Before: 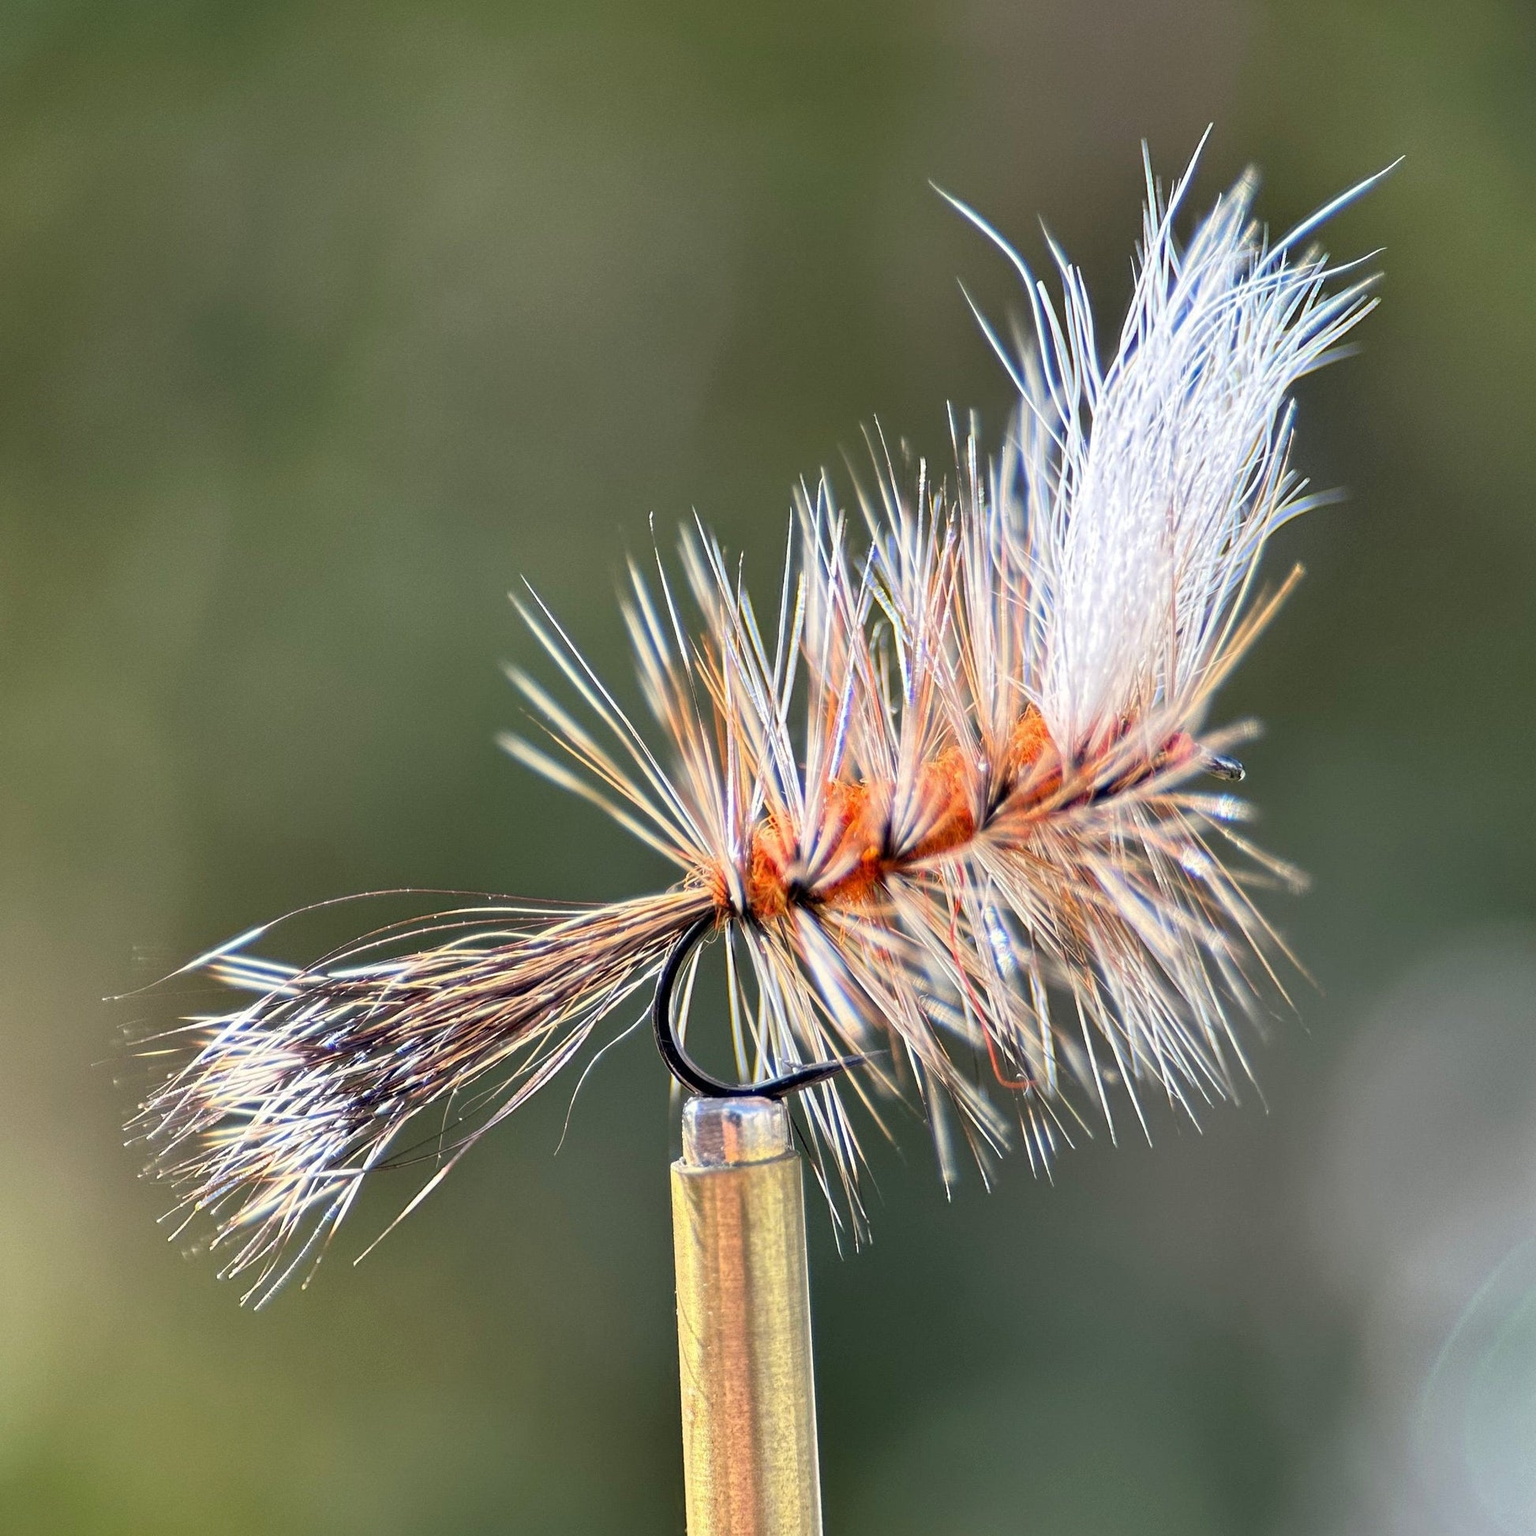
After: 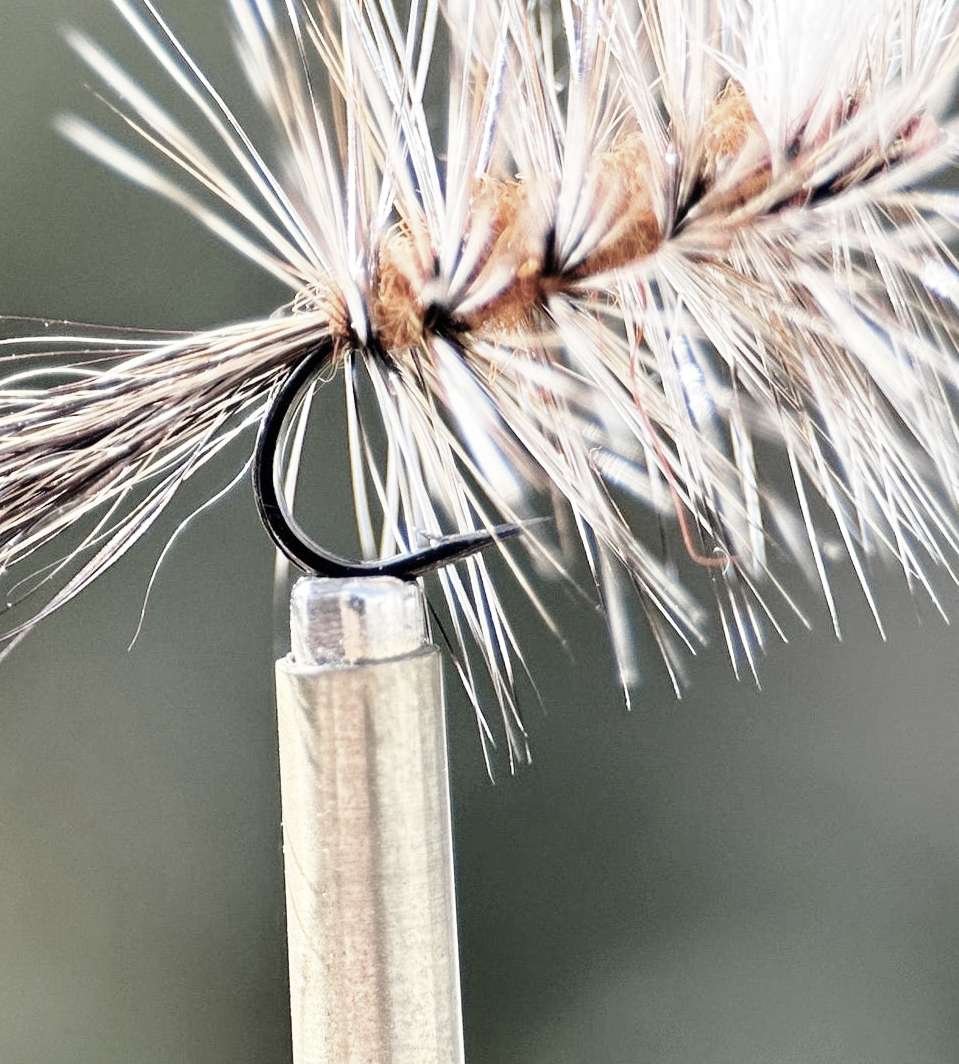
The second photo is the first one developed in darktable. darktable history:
color zones: curves: ch1 [(0.238, 0.163) (0.476, 0.2) (0.733, 0.322) (0.848, 0.134)]
tone equalizer: on, module defaults
crop: left 29.497%, top 41.784%, right 21.209%, bottom 3.513%
base curve: curves: ch0 [(0, 0) (0.028, 0.03) (0.121, 0.232) (0.46, 0.748) (0.859, 0.968) (1, 1)], preserve colors none
